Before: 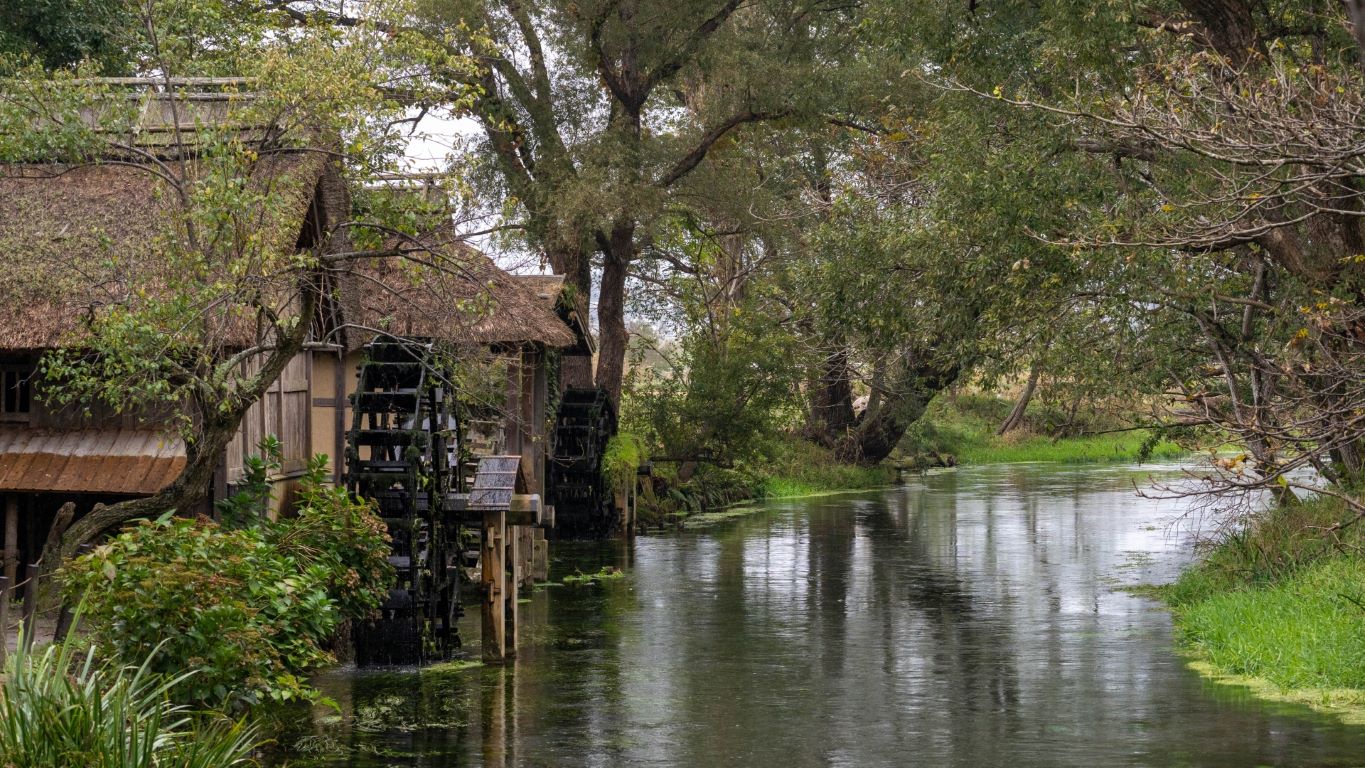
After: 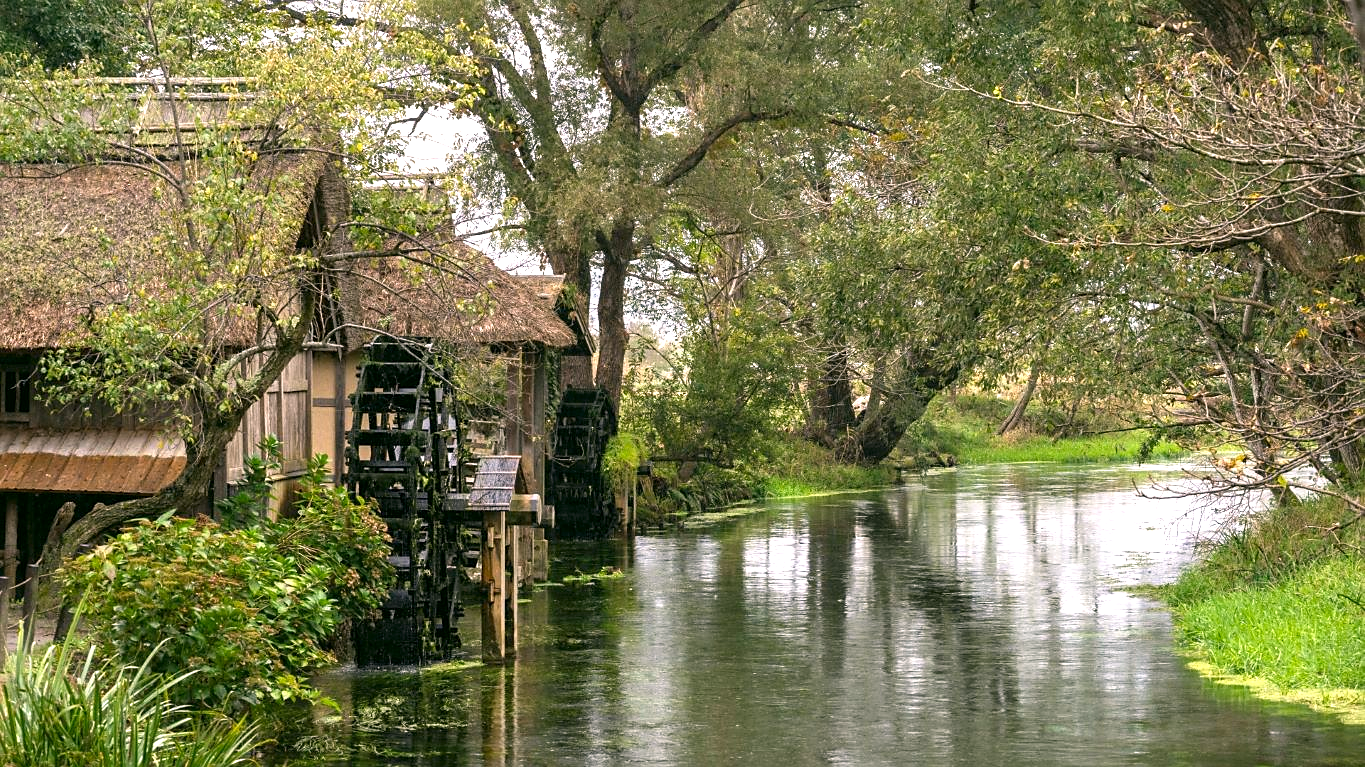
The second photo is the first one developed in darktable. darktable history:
crop: bottom 0.071%
exposure: exposure 0.95 EV, compensate highlight preservation false
color correction: highlights a* 4.02, highlights b* 4.98, shadows a* -7.55, shadows b* 4.98
sharpen: radius 1.458, amount 0.398, threshold 1.271
